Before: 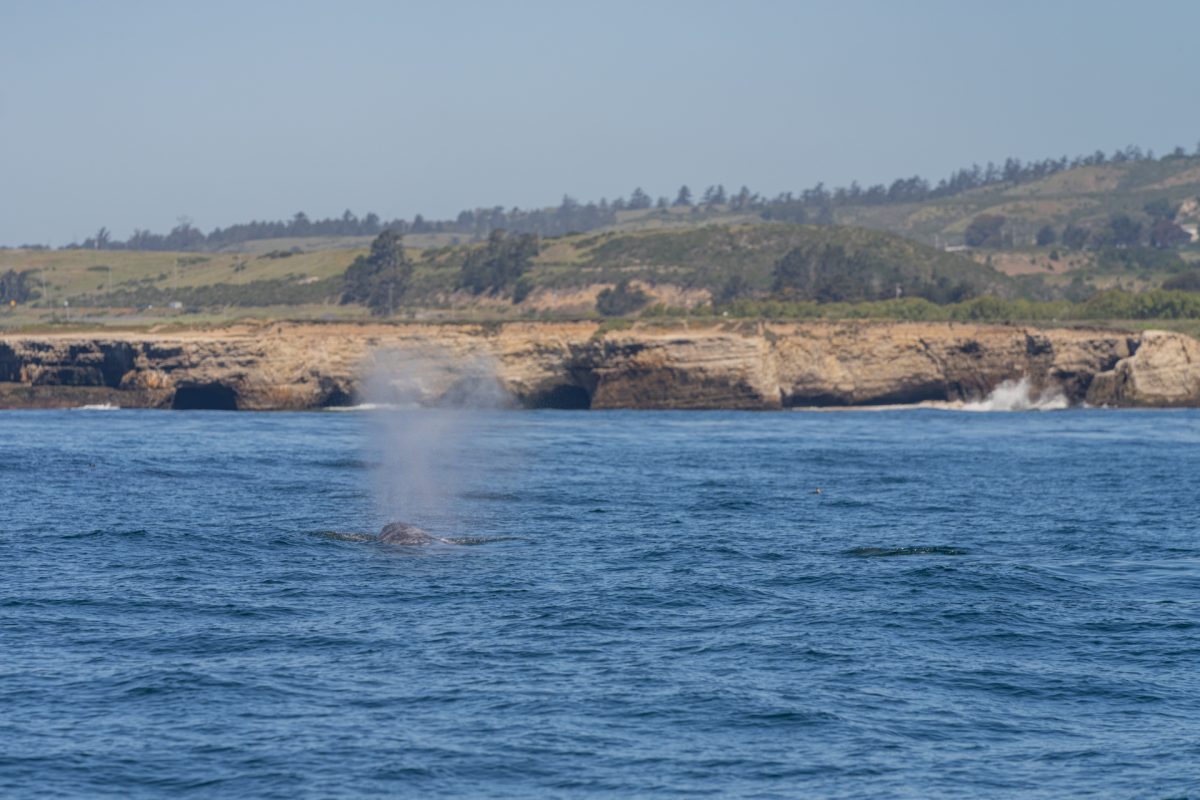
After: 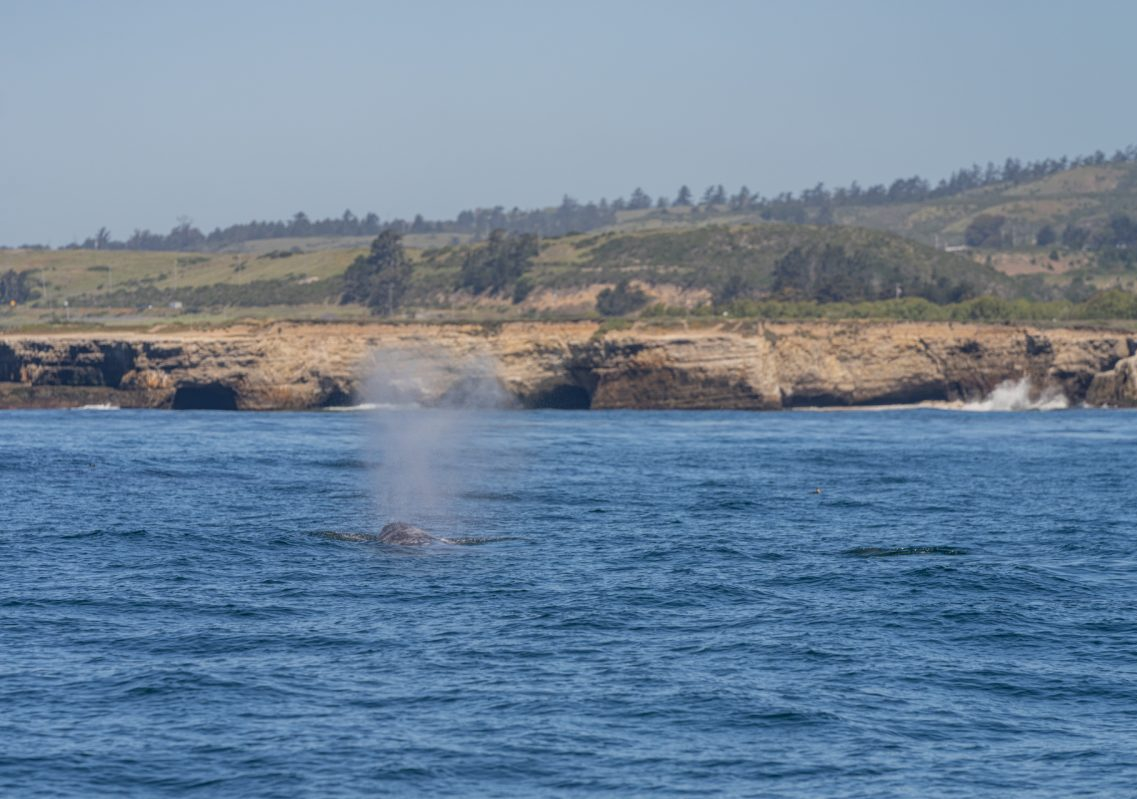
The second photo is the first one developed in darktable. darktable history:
local contrast: detail 110%
crop and rotate: left 0%, right 5.227%
